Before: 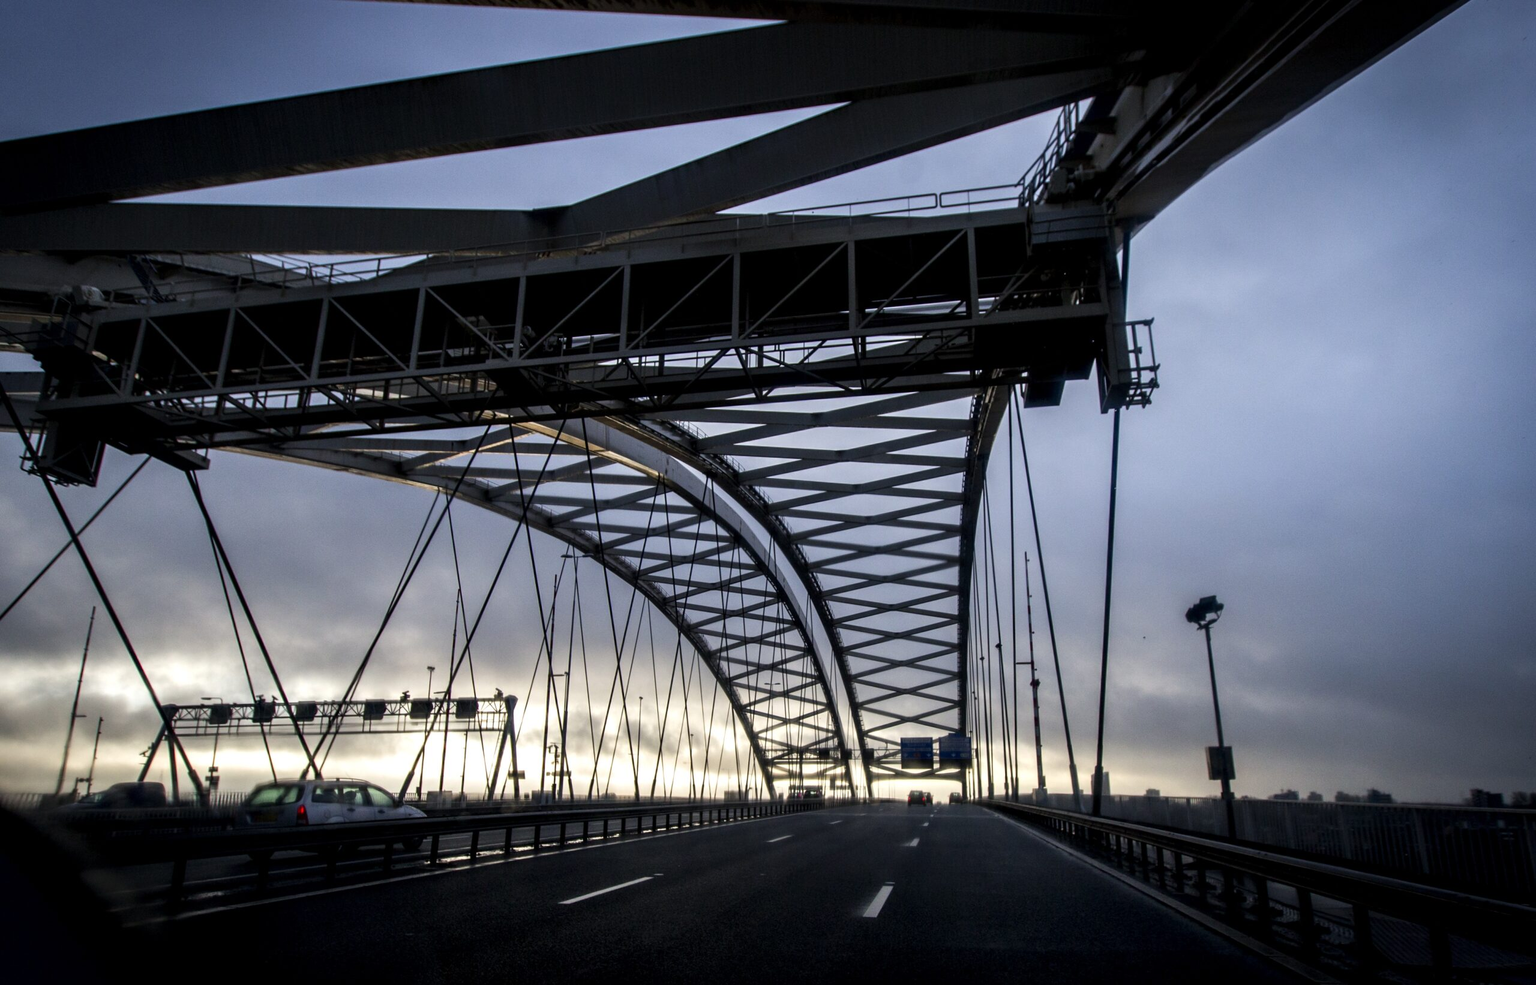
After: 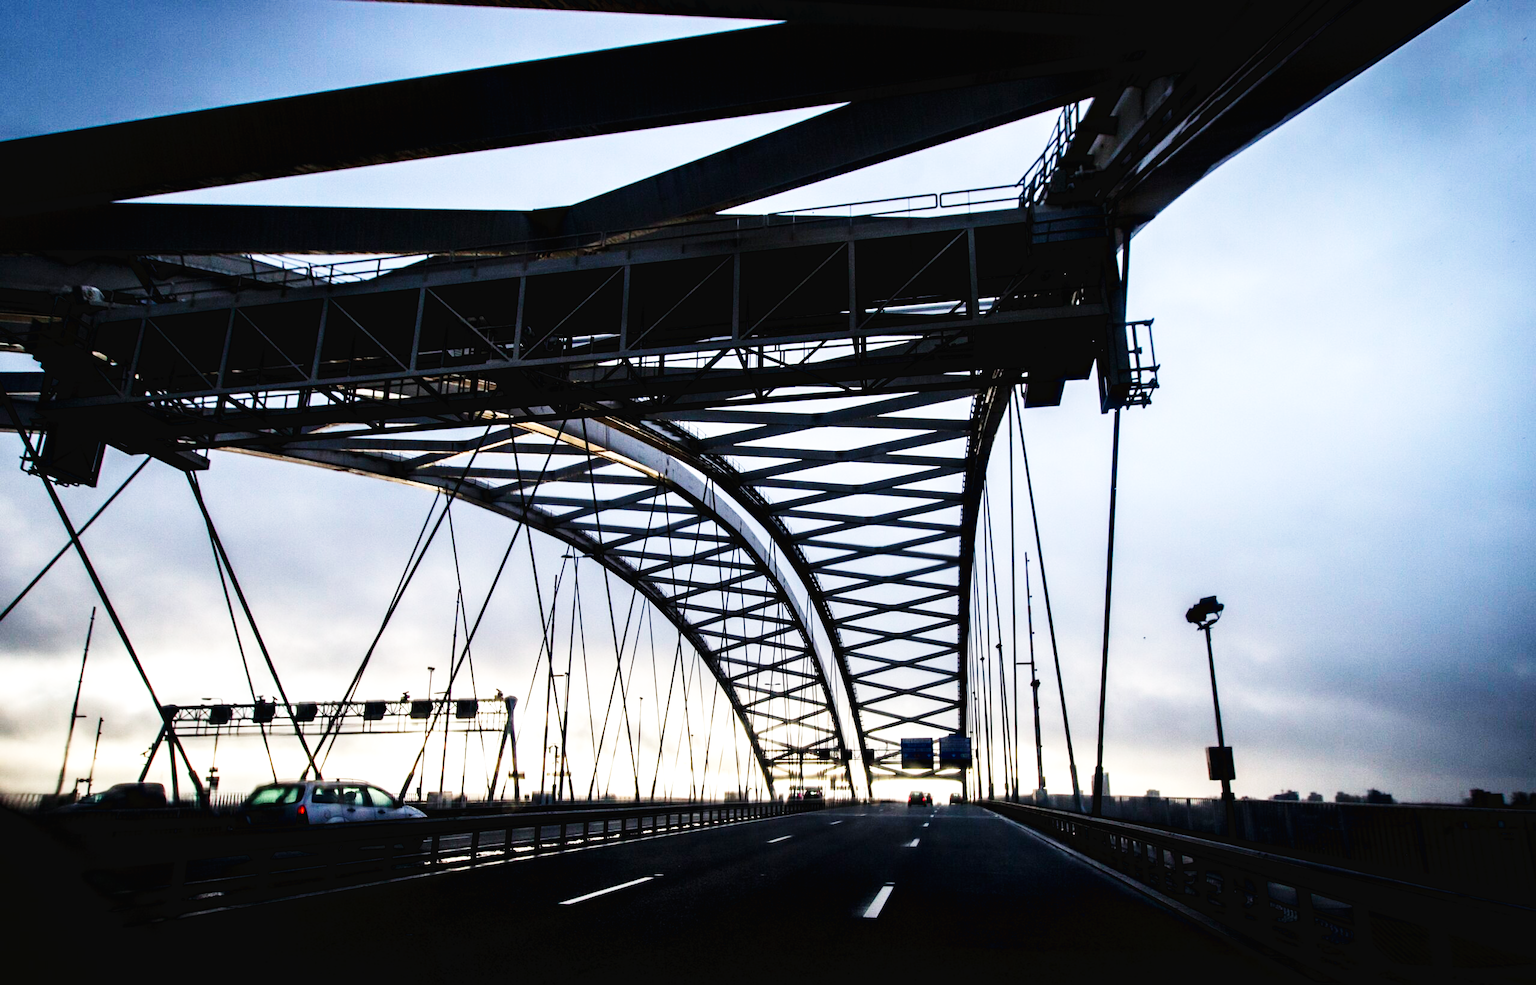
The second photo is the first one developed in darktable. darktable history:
base curve: curves: ch0 [(0, 0.003) (0.001, 0.002) (0.006, 0.004) (0.02, 0.022) (0.048, 0.086) (0.094, 0.234) (0.162, 0.431) (0.258, 0.629) (0.385, 0.8) (0.548, 0.918) (0.751, 0.988) (1, 1)], preserve colors none
tone equalizer: -8 EV -0.417 EV, -7 EV -0.389 EV, -6 EV -0.333 EV, -5 EV -0.222 EV, -3 EV 0.222 EV, -2 EV 0.333 EV, -1 EV 0.389 EV, +0 EV 0.417 EV, edges refinement/feathering 500, mask exposure compensation -1.57 EV, preserve details no
